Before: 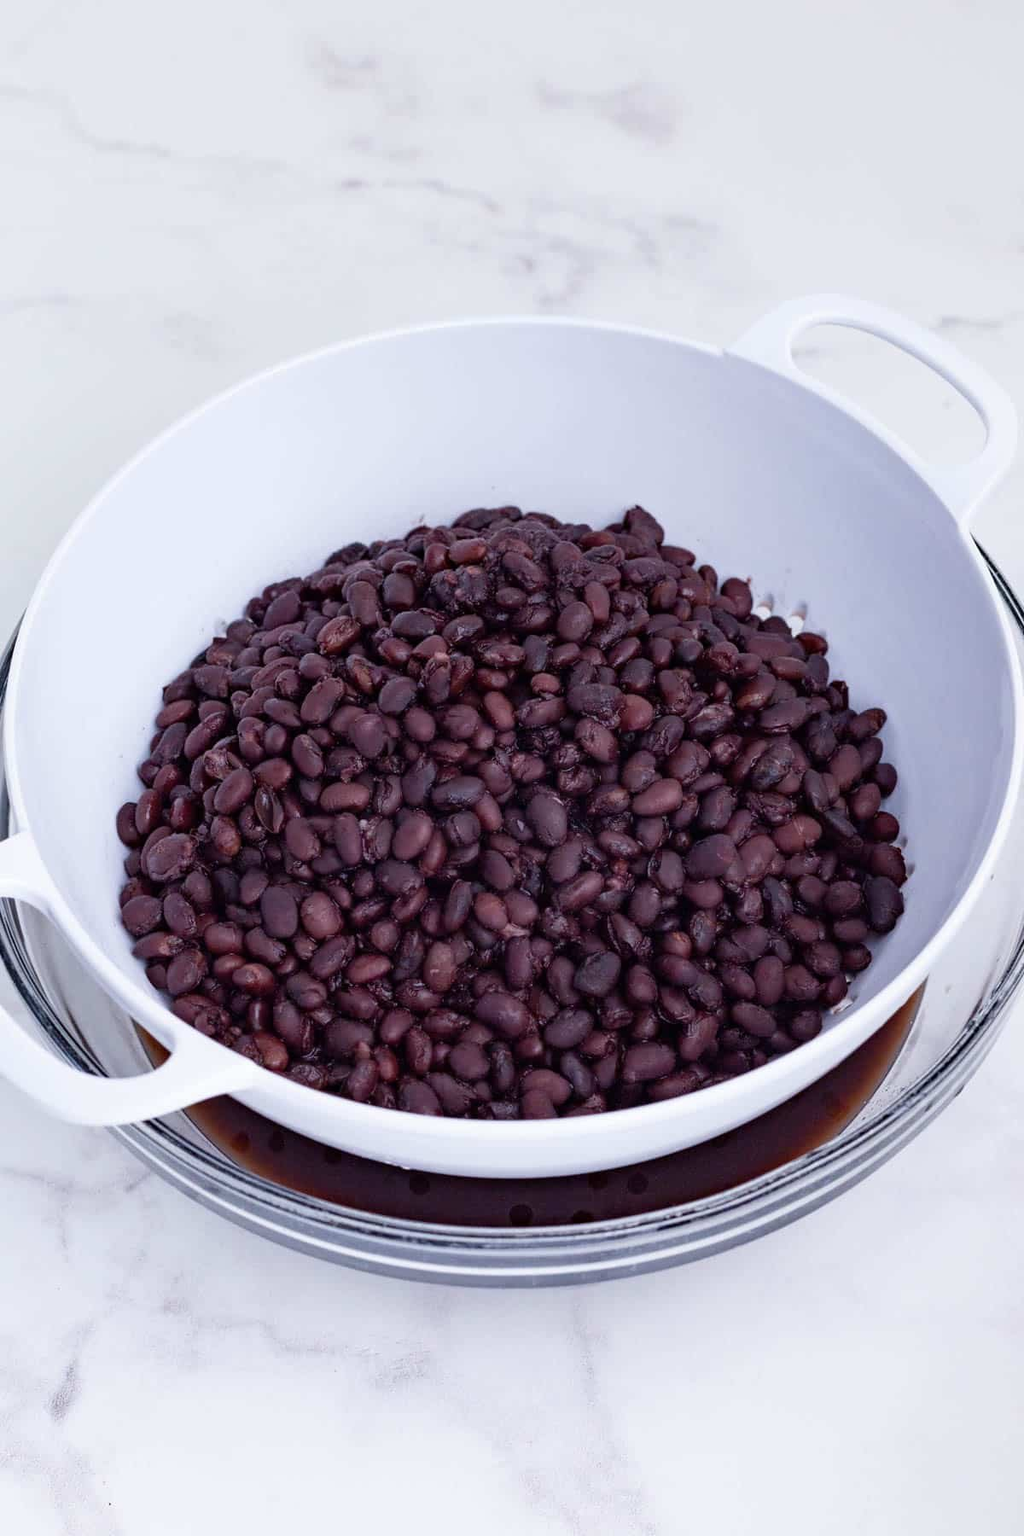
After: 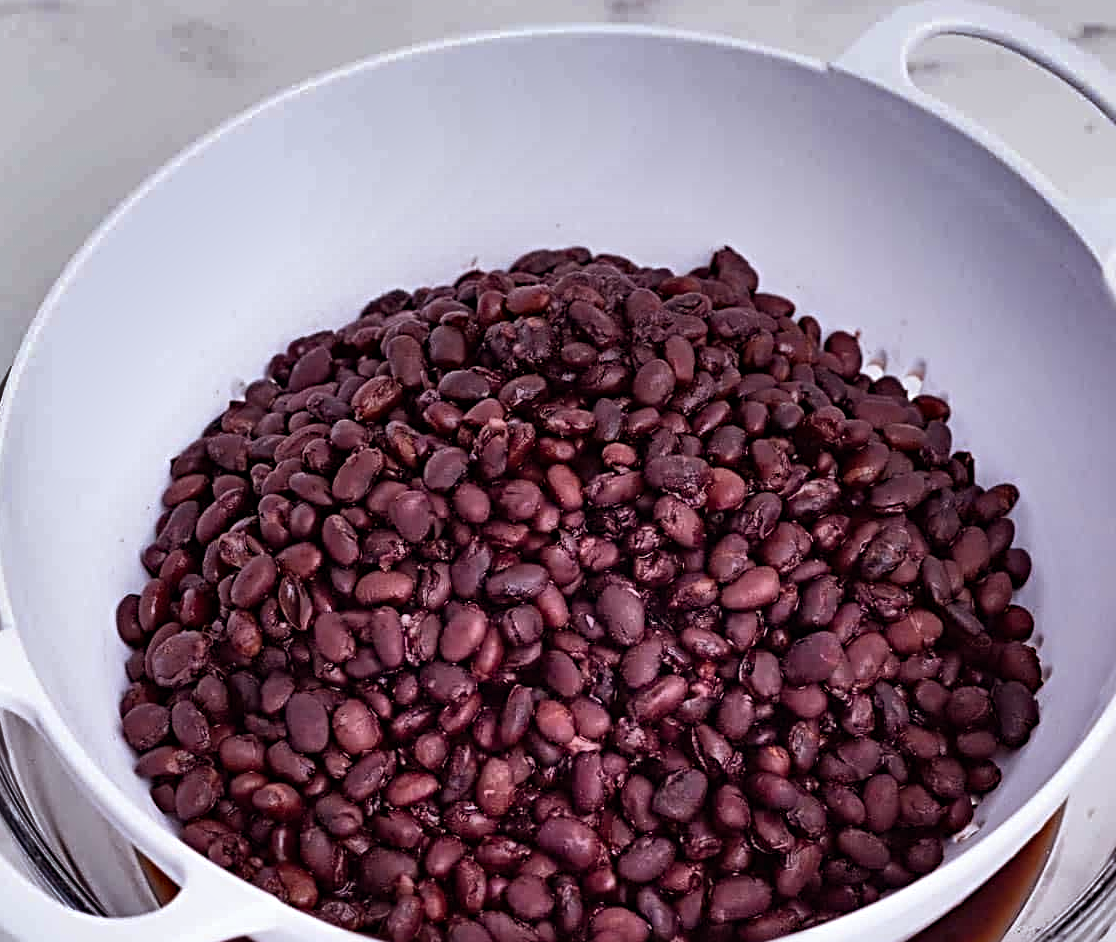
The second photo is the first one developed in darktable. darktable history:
shadows and highlights: white point adjustment 0.1, highlights -70, soften with gaussian
crop: left 1.744%, top 19.225%, right 5.069%, bottom 28.357%
sharpen: radius 4
exposure: compensate highlight preservation false
rgb levels: mode RGB, independent channels, levels [[0, 0.5, 1], [0, 0.521, 1], [0, 0.536, 1]]
